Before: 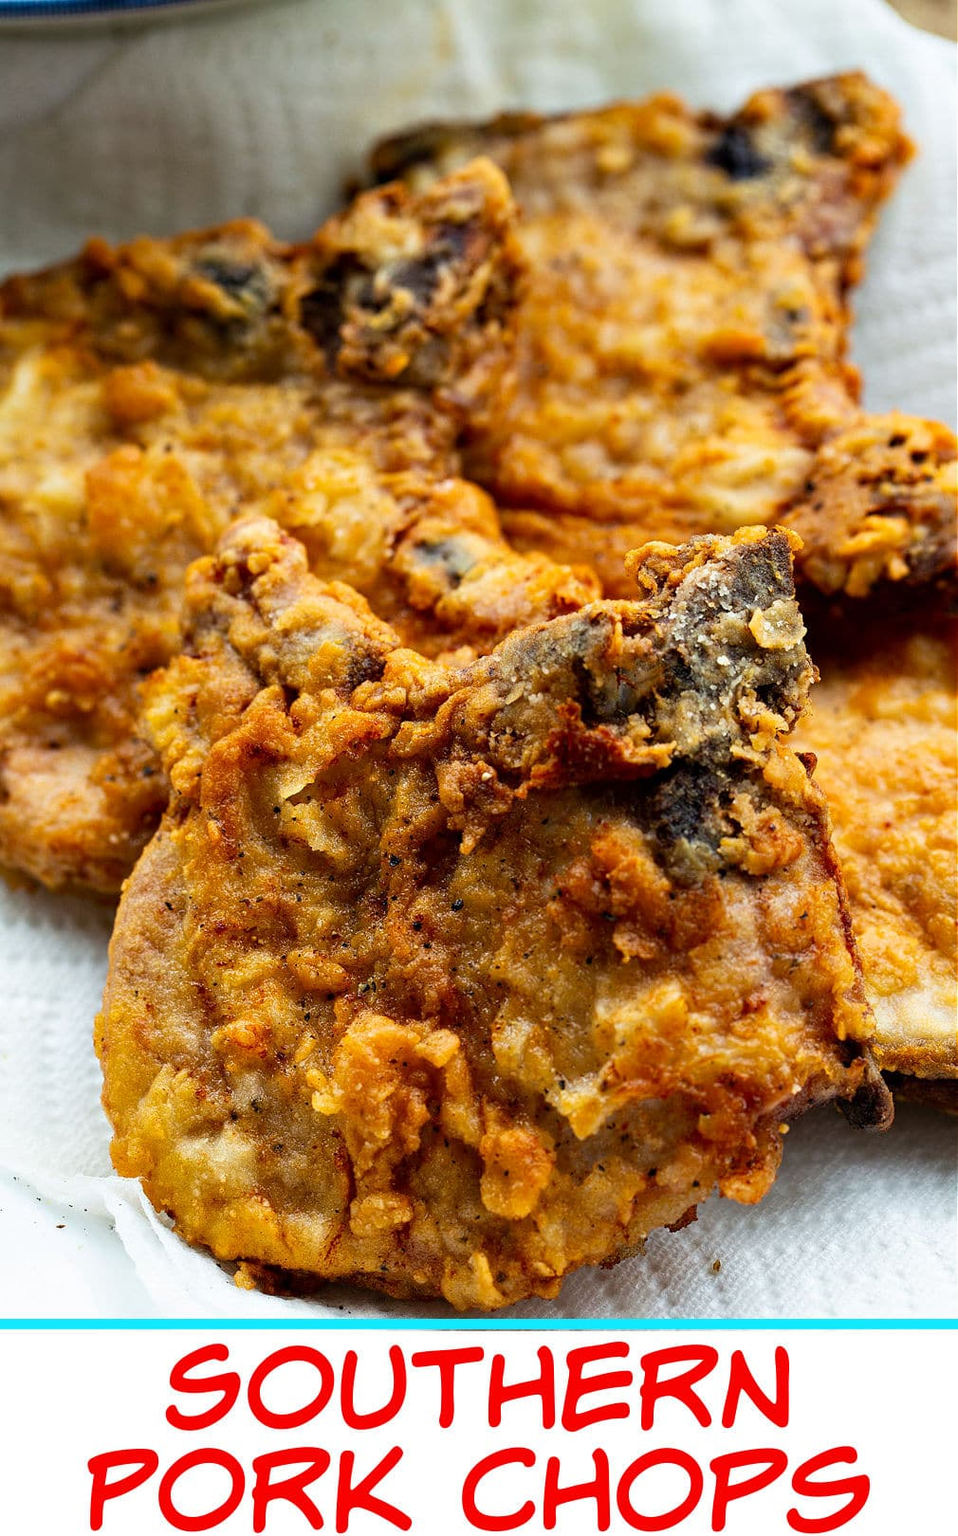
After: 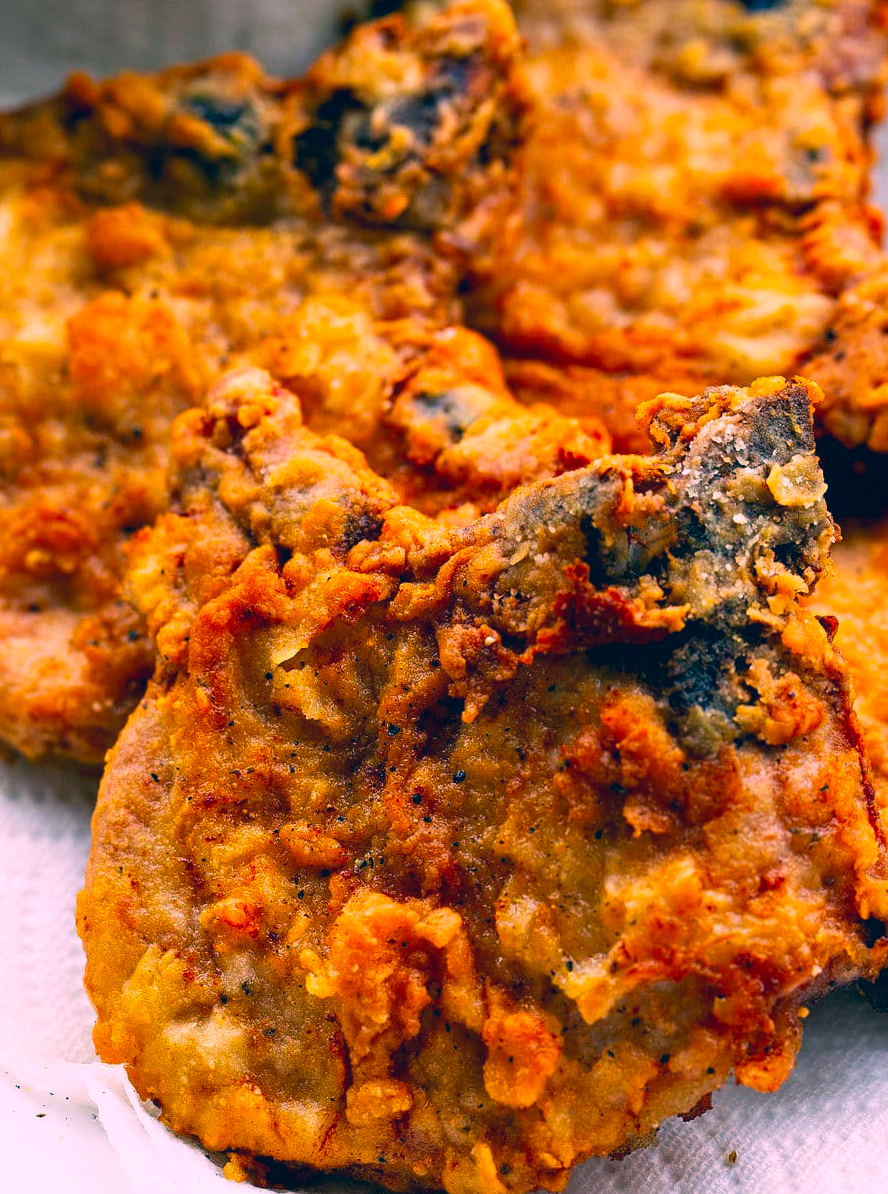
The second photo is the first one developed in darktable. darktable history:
crop and rotate: left 2.292%, top 11.016%, right 9.748%, bottom 15.262%
color correction: highlights a* 17.43, highlights b* 0.327, shadows a* -14.94, shadows b* -14.57, saturation 1.46
